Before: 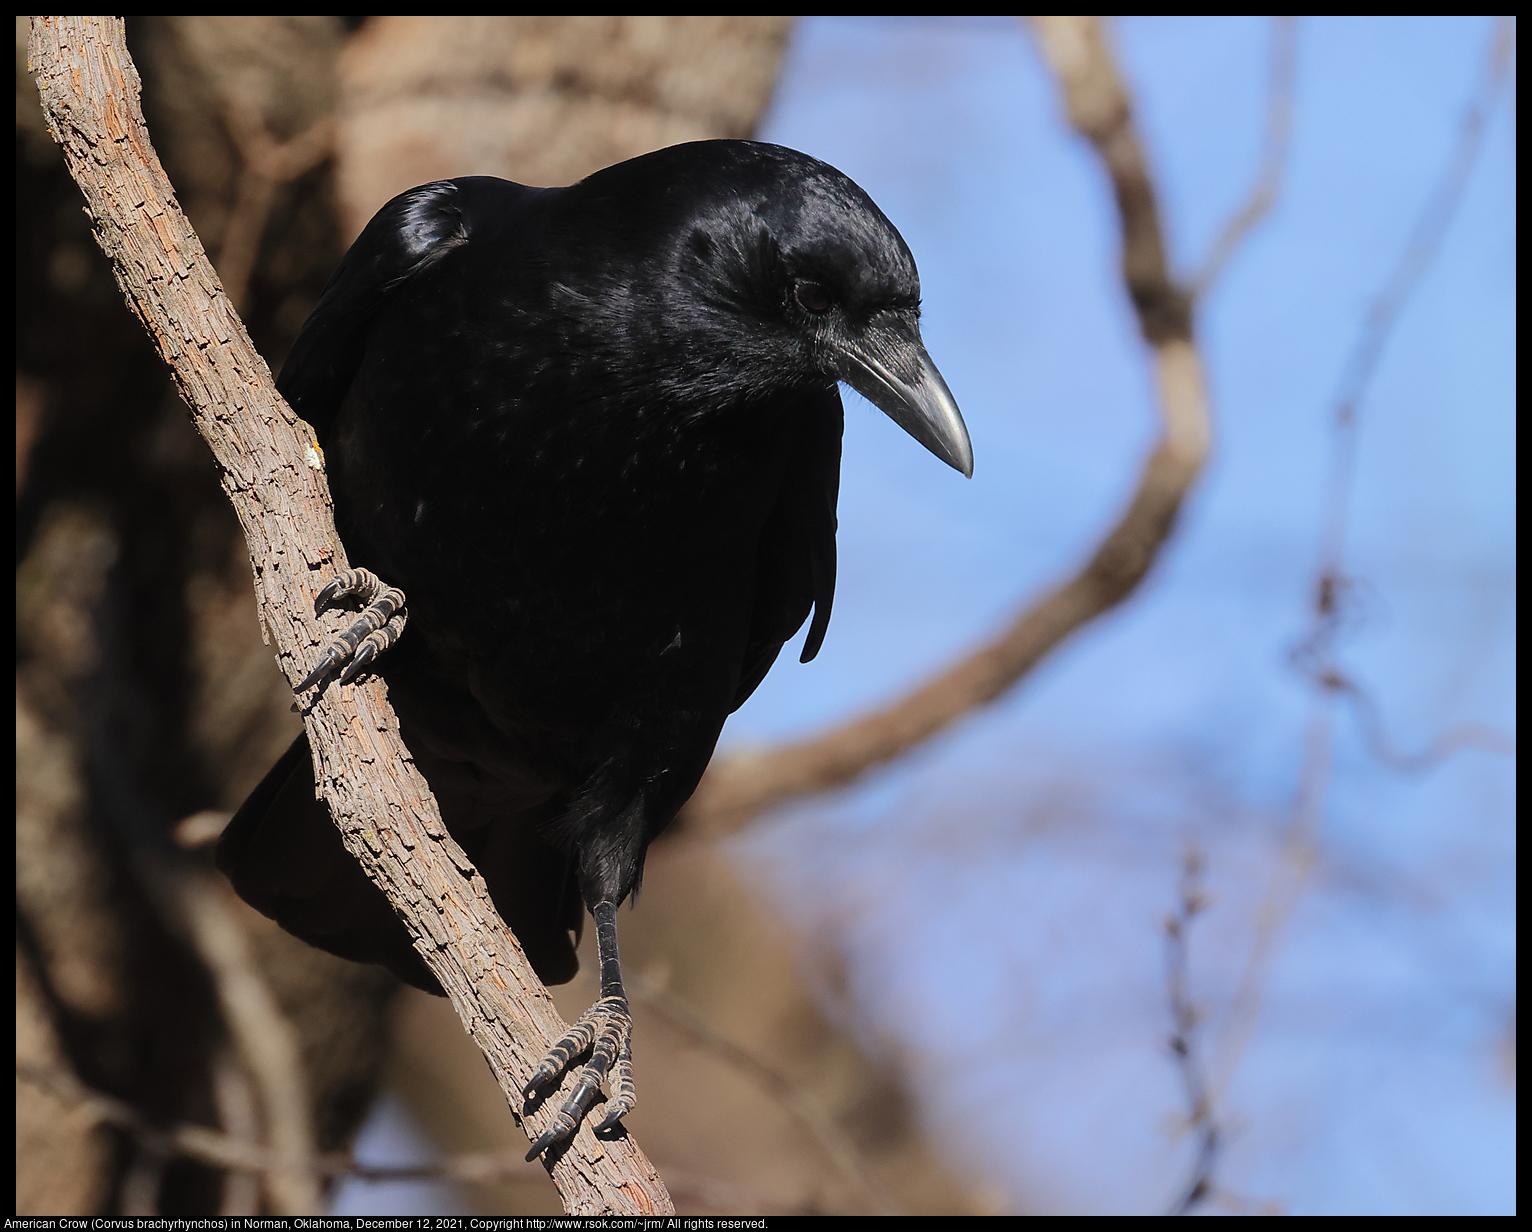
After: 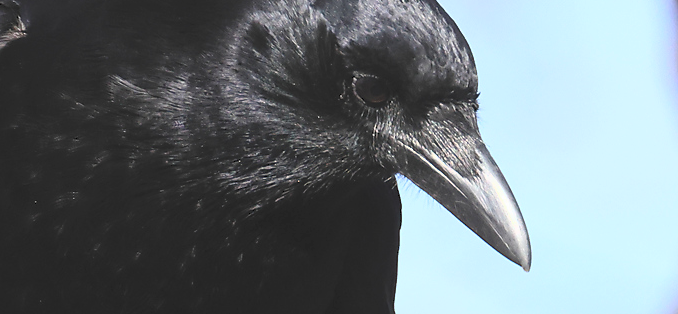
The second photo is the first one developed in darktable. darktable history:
crop: left 28.914%, top 16.839%, right 26.777%, bottom 57.594%
tone curve: curves: ch0 [(0, 0) (0.003, 0.115) (0.011, 0.133) (0.025, 0.157) (0.044, 0.182) (0.069, 0.209) (0.1, 0.239) (0.136, 0.279) (0.177, 0.326) (0.224, 0.379) (0.277, 0.436) (0.335, 0.507) (0.399, 0.587) (0.468, 0.671) (0.543, 0.75) (0.623, 0.837) (0.709, 0.916) (0.801, 0.978) (0.898, 0.985) (1, 1)], color space Lab, independent channels, preserve colors none
